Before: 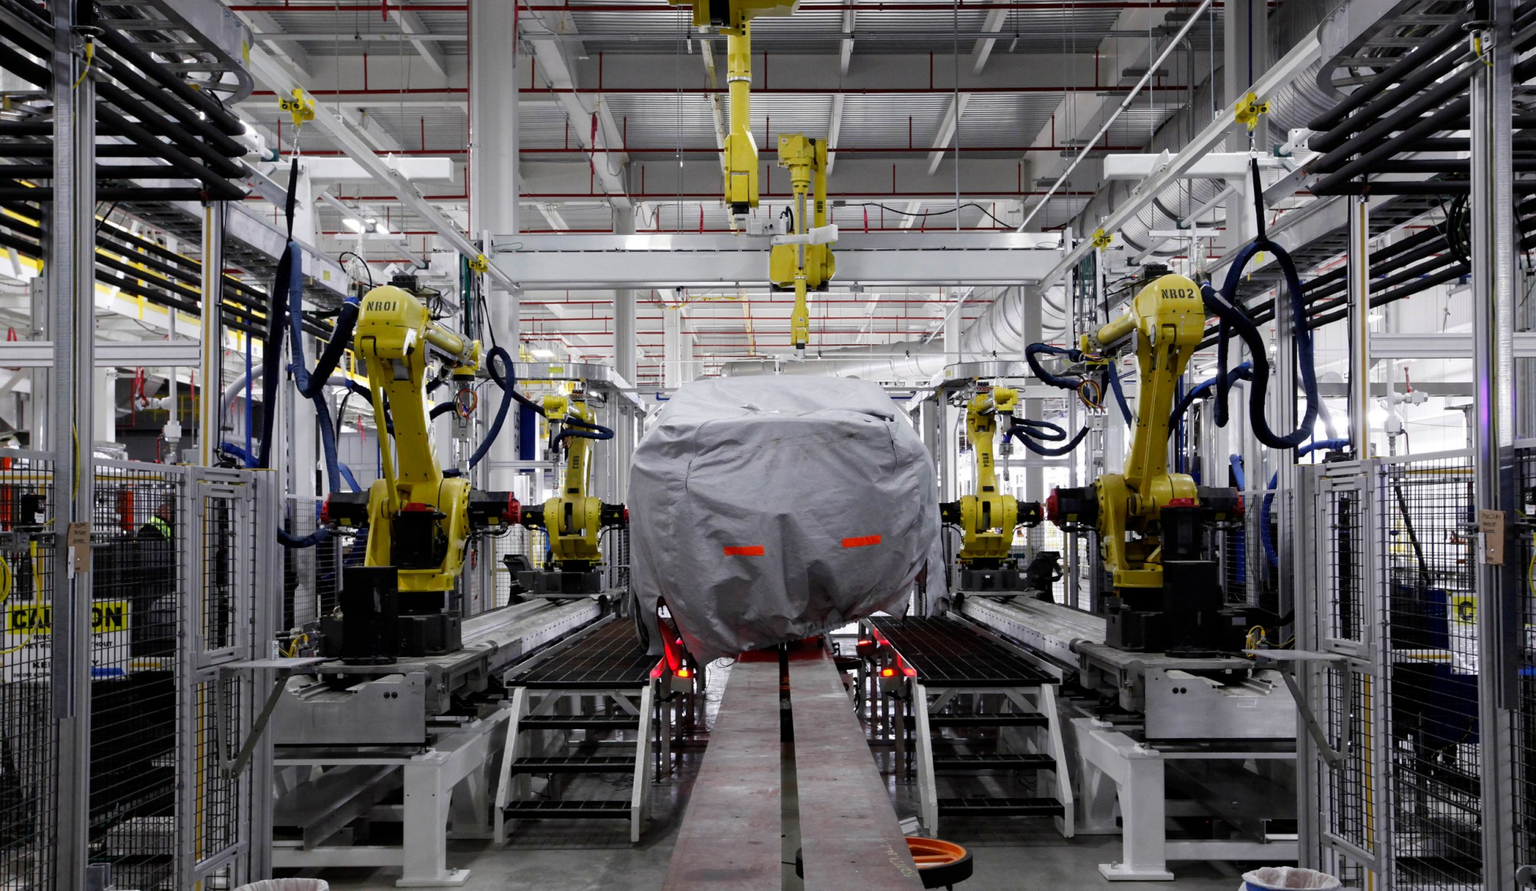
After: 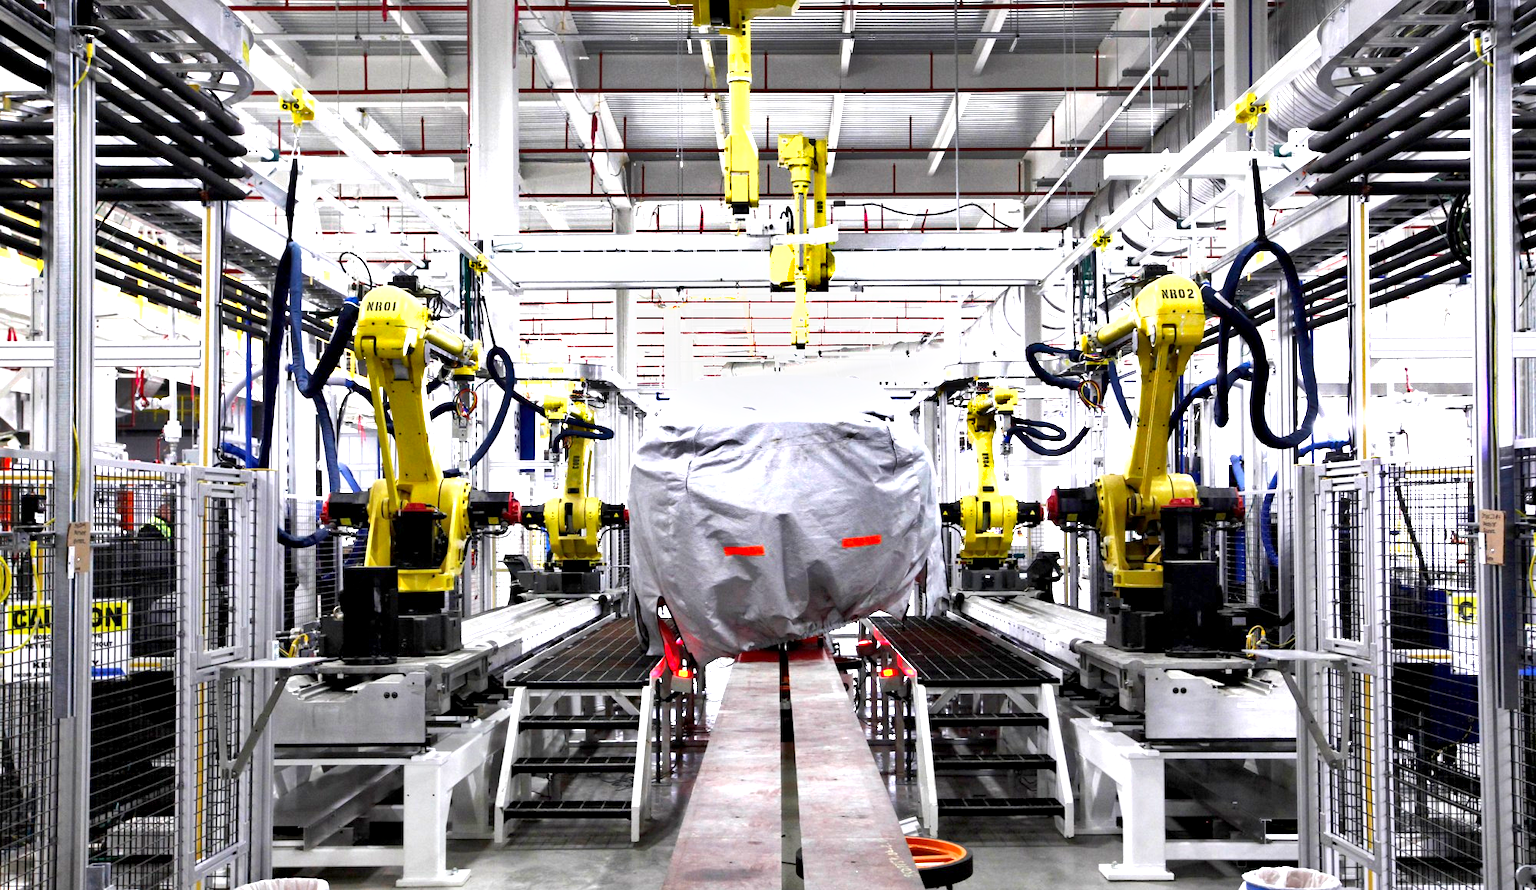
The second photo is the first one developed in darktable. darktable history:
exposure: black level correction 0.001, exposure 1.737 EV, compensate highlight preservation false
shadows and highlights: soften with gaussian
